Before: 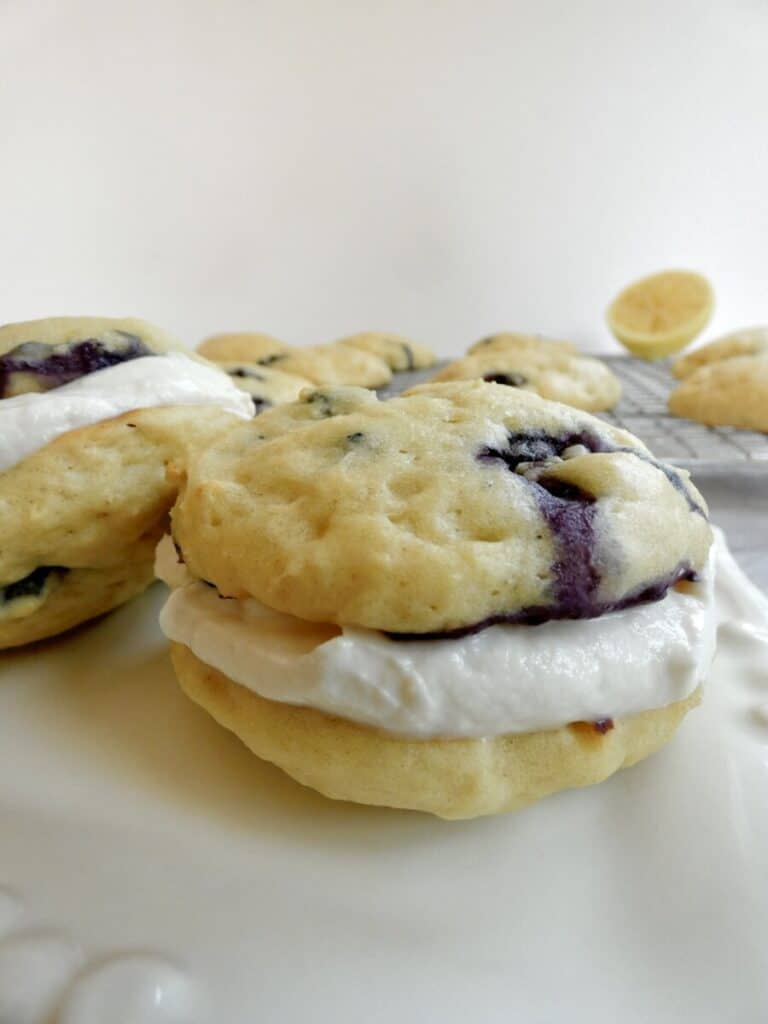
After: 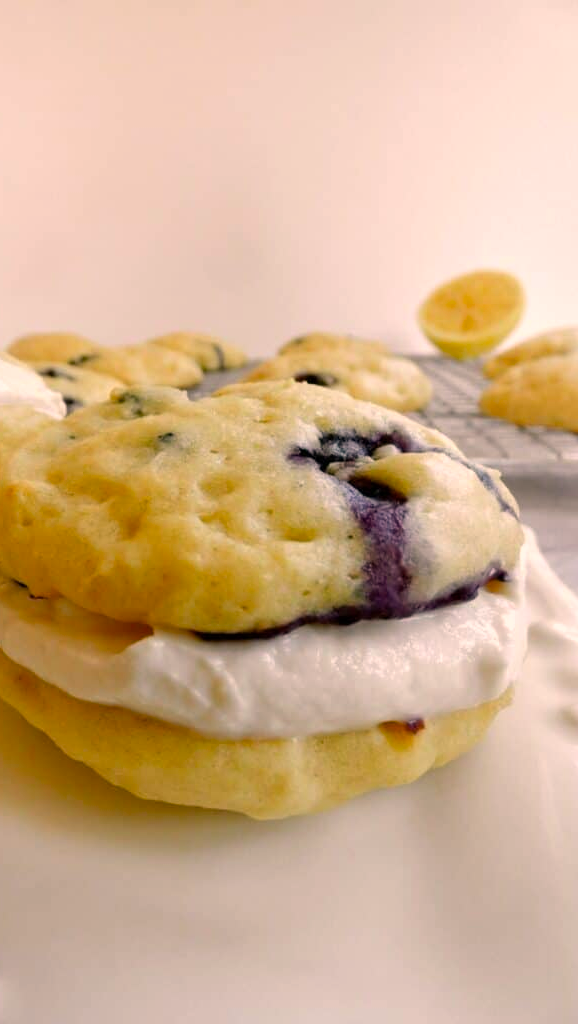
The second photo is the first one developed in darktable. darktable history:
color correction: highlights a* 11.69, highlights b* 12.11
color balance rgb: shadows lift › chroma 0.96%, shadows lift › hue 114.02°, highlights gain › chroma 0.21%, highlights gain › hue 329.98°, perceptual saturation grading › global saturation 24.961%, global vibrance -24.45%
crop and rotate: left 24.665%
